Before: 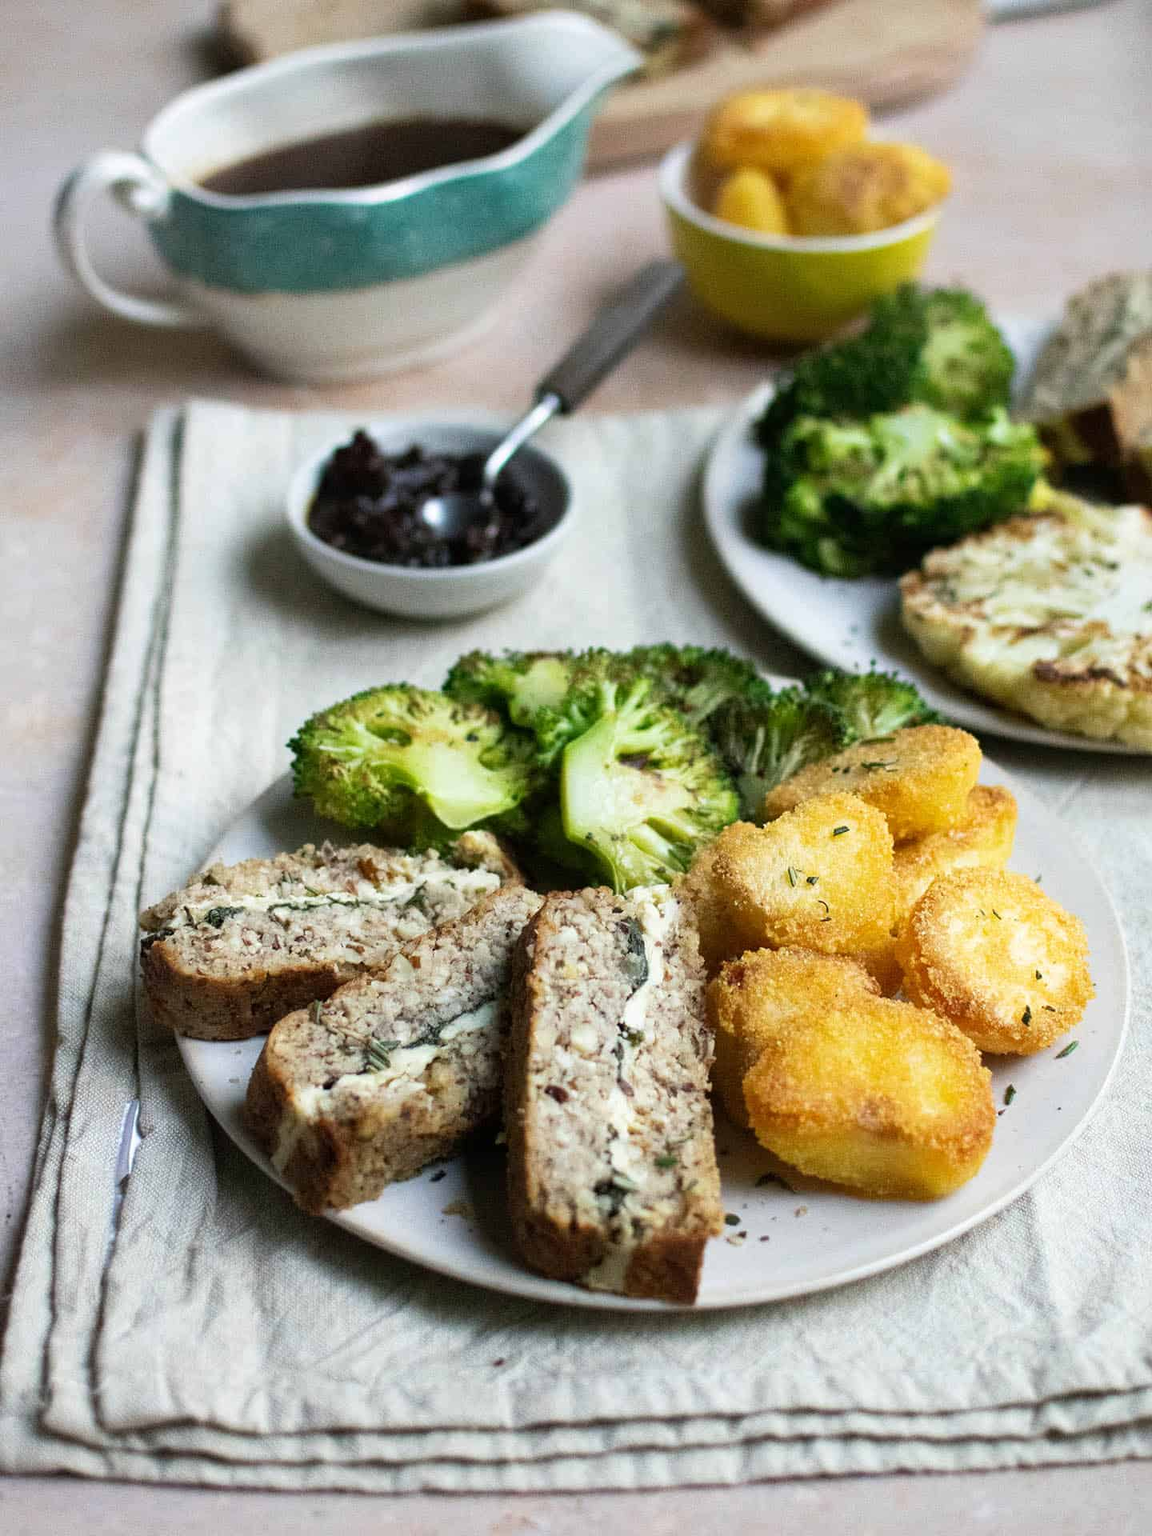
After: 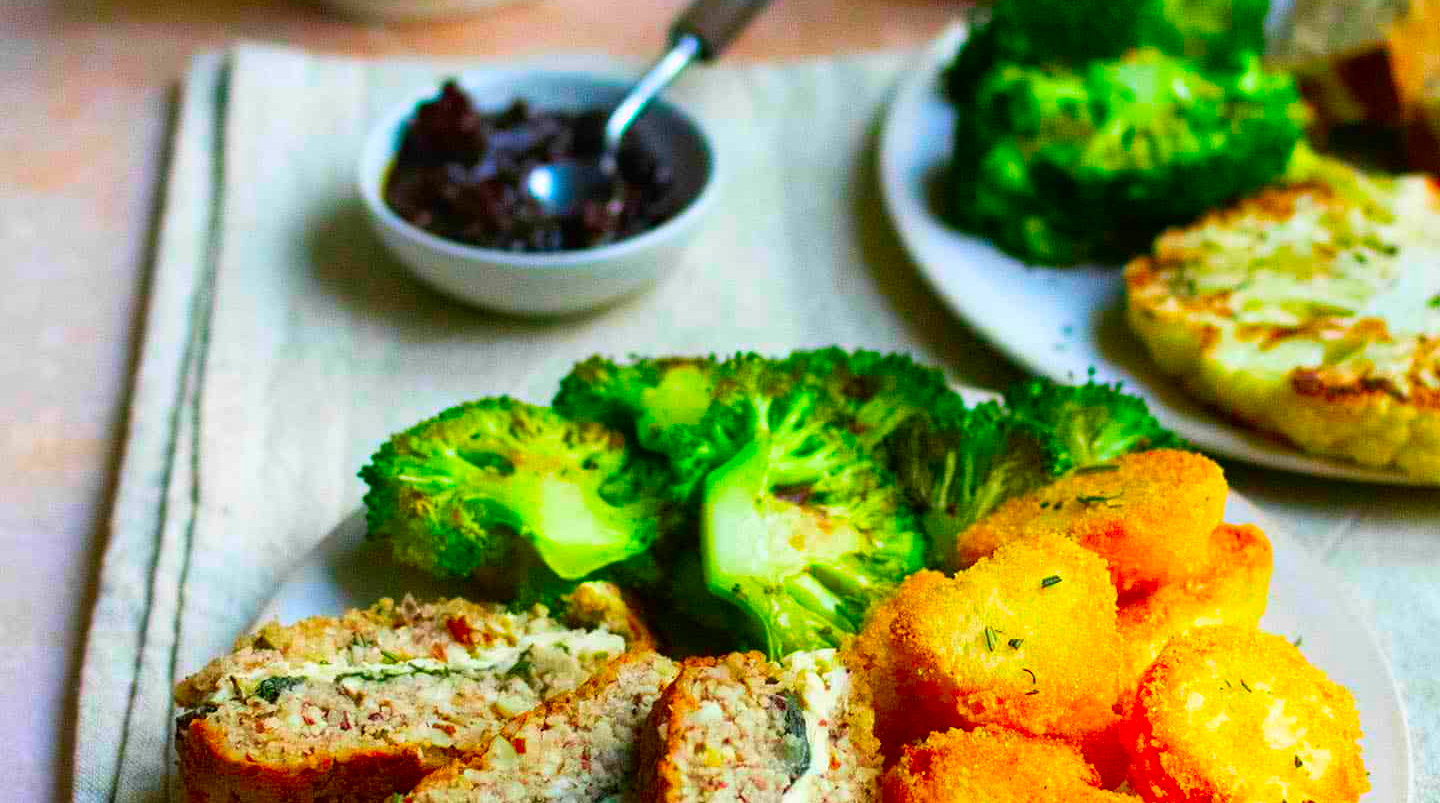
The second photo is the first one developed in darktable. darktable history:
color correction: saturation 3
crop and rotate: top 23.84%, bottom 34.294%
